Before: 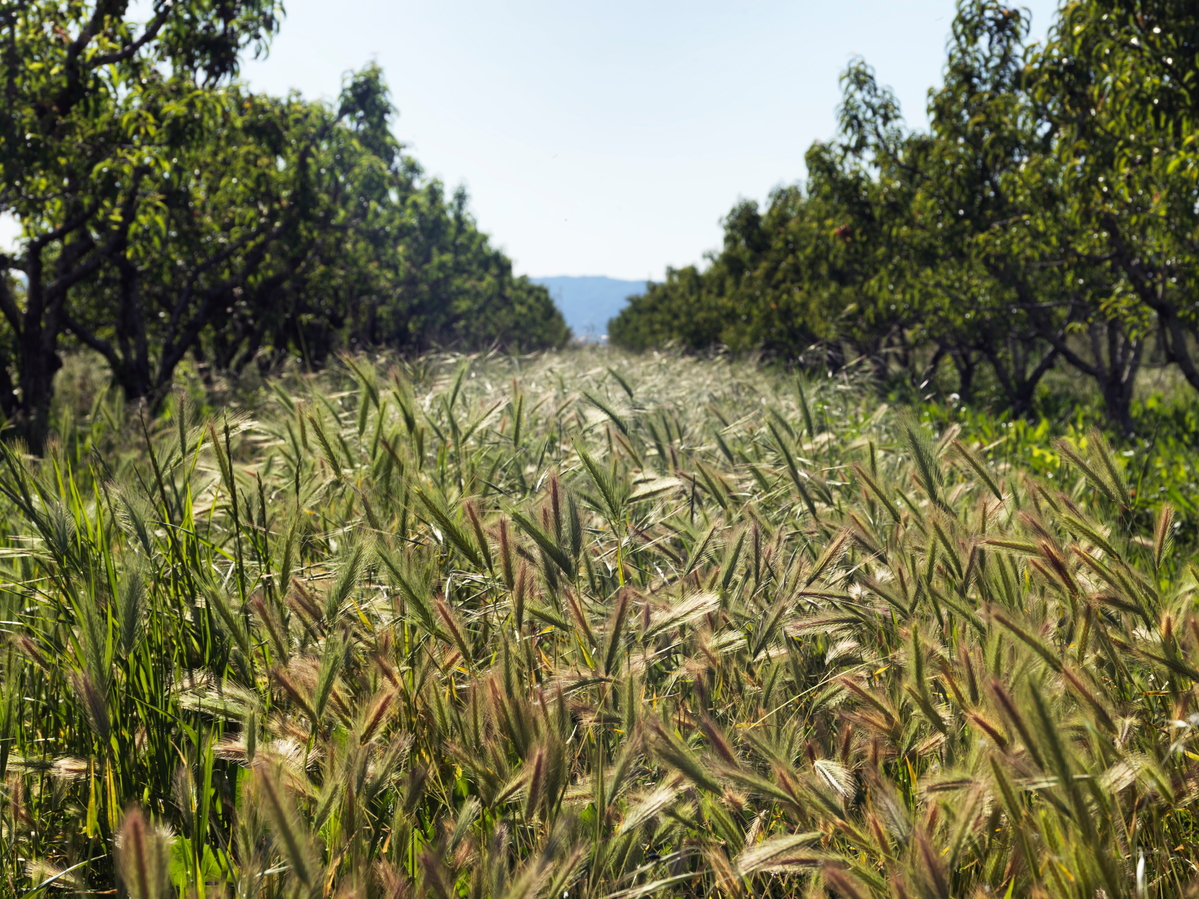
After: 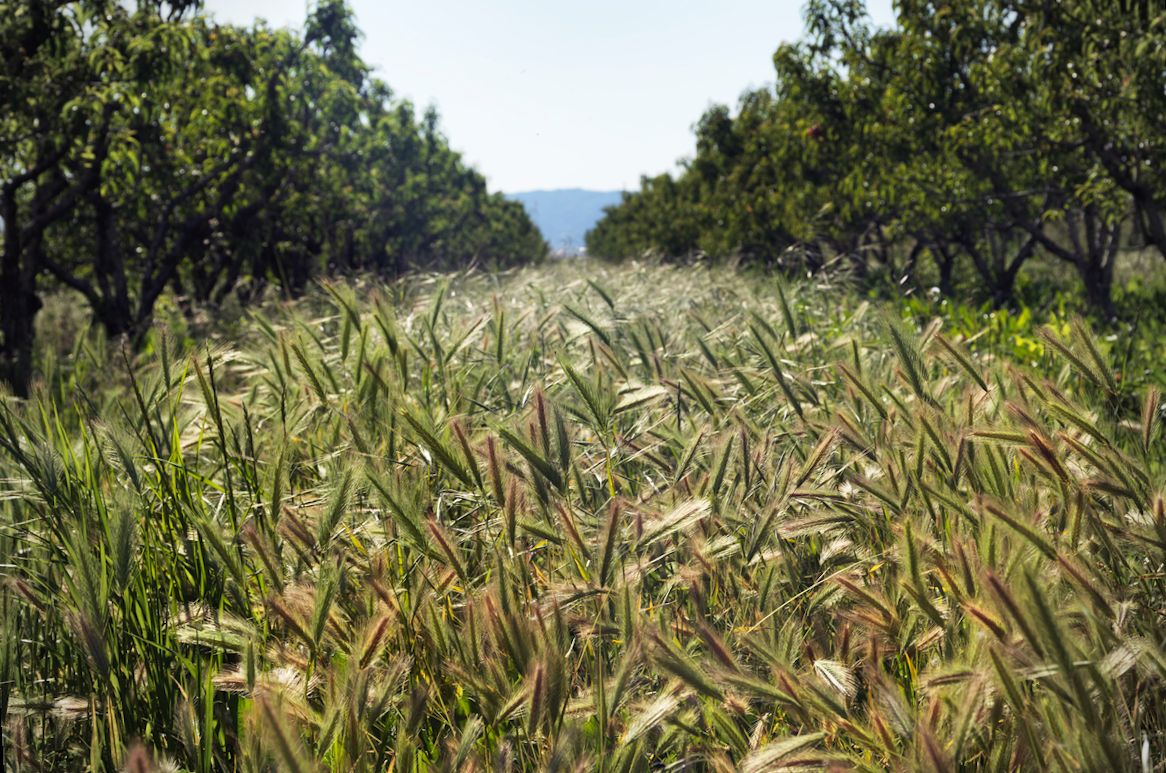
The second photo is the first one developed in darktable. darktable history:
rotate and perspective: rotation -3°, crop left 0.031, crop right 0.968, crop top 0.07, crop bottom 0.93
crop and rotate: top 6.25%
white balance: emerald 1
vignetting: on, module defaults
